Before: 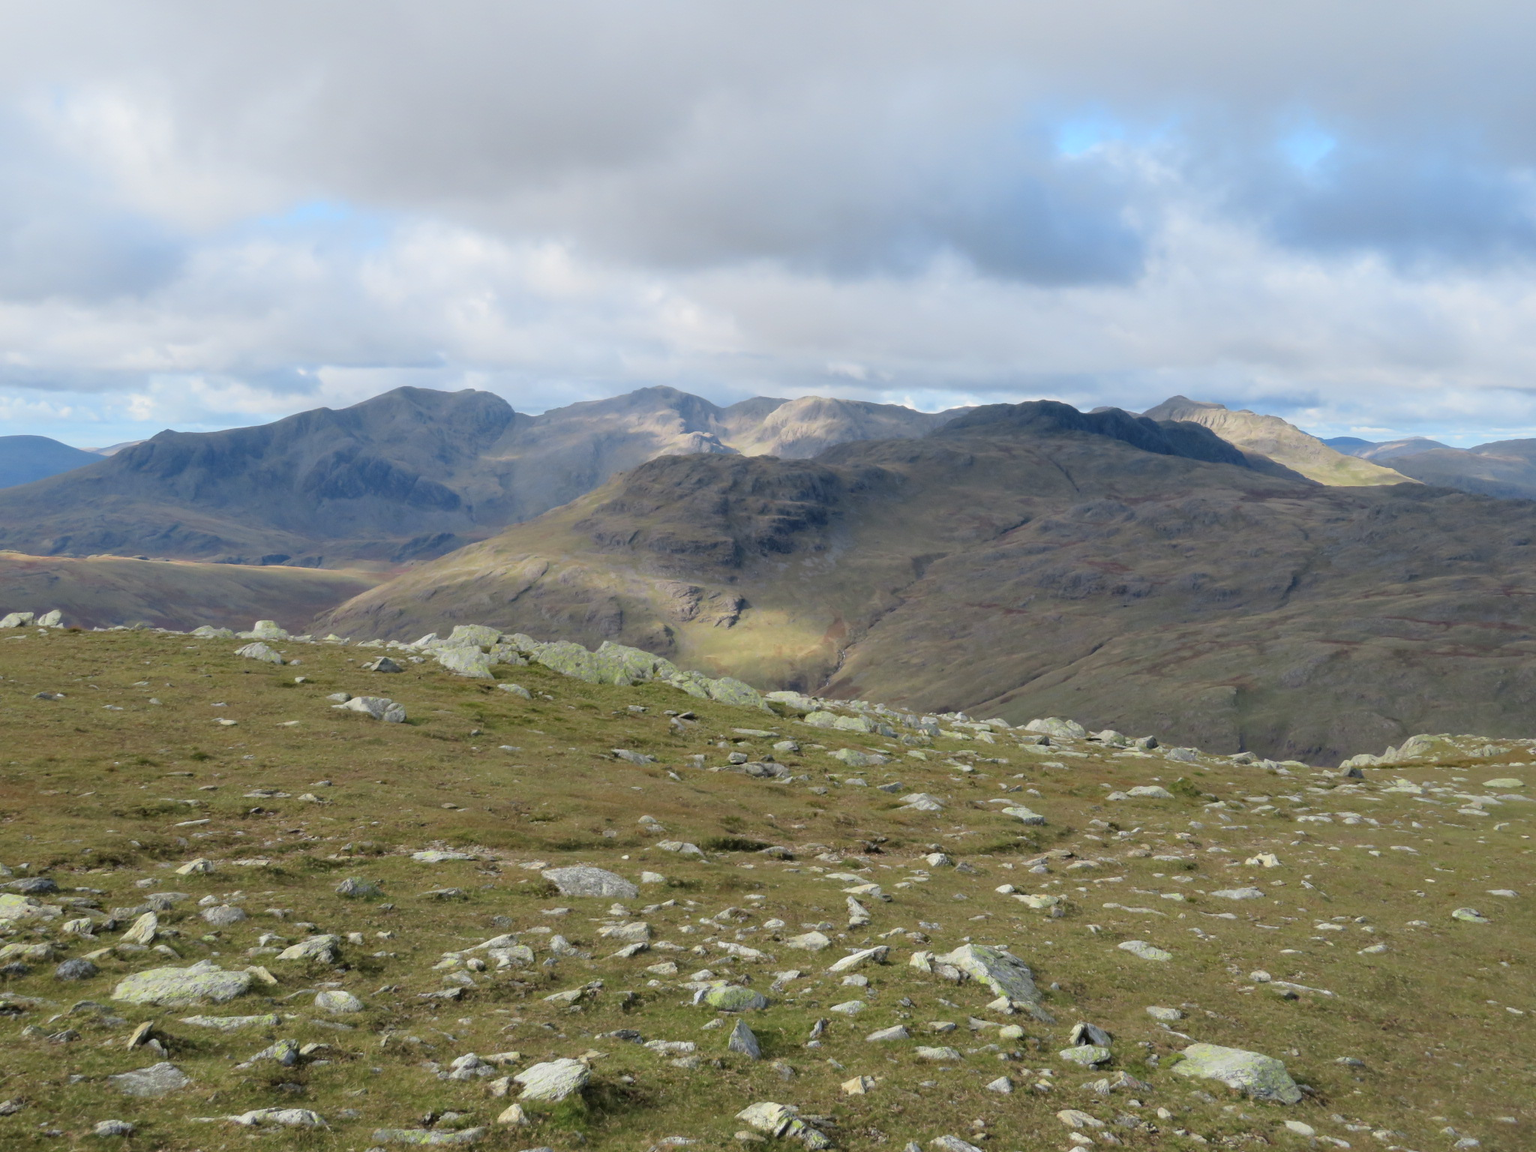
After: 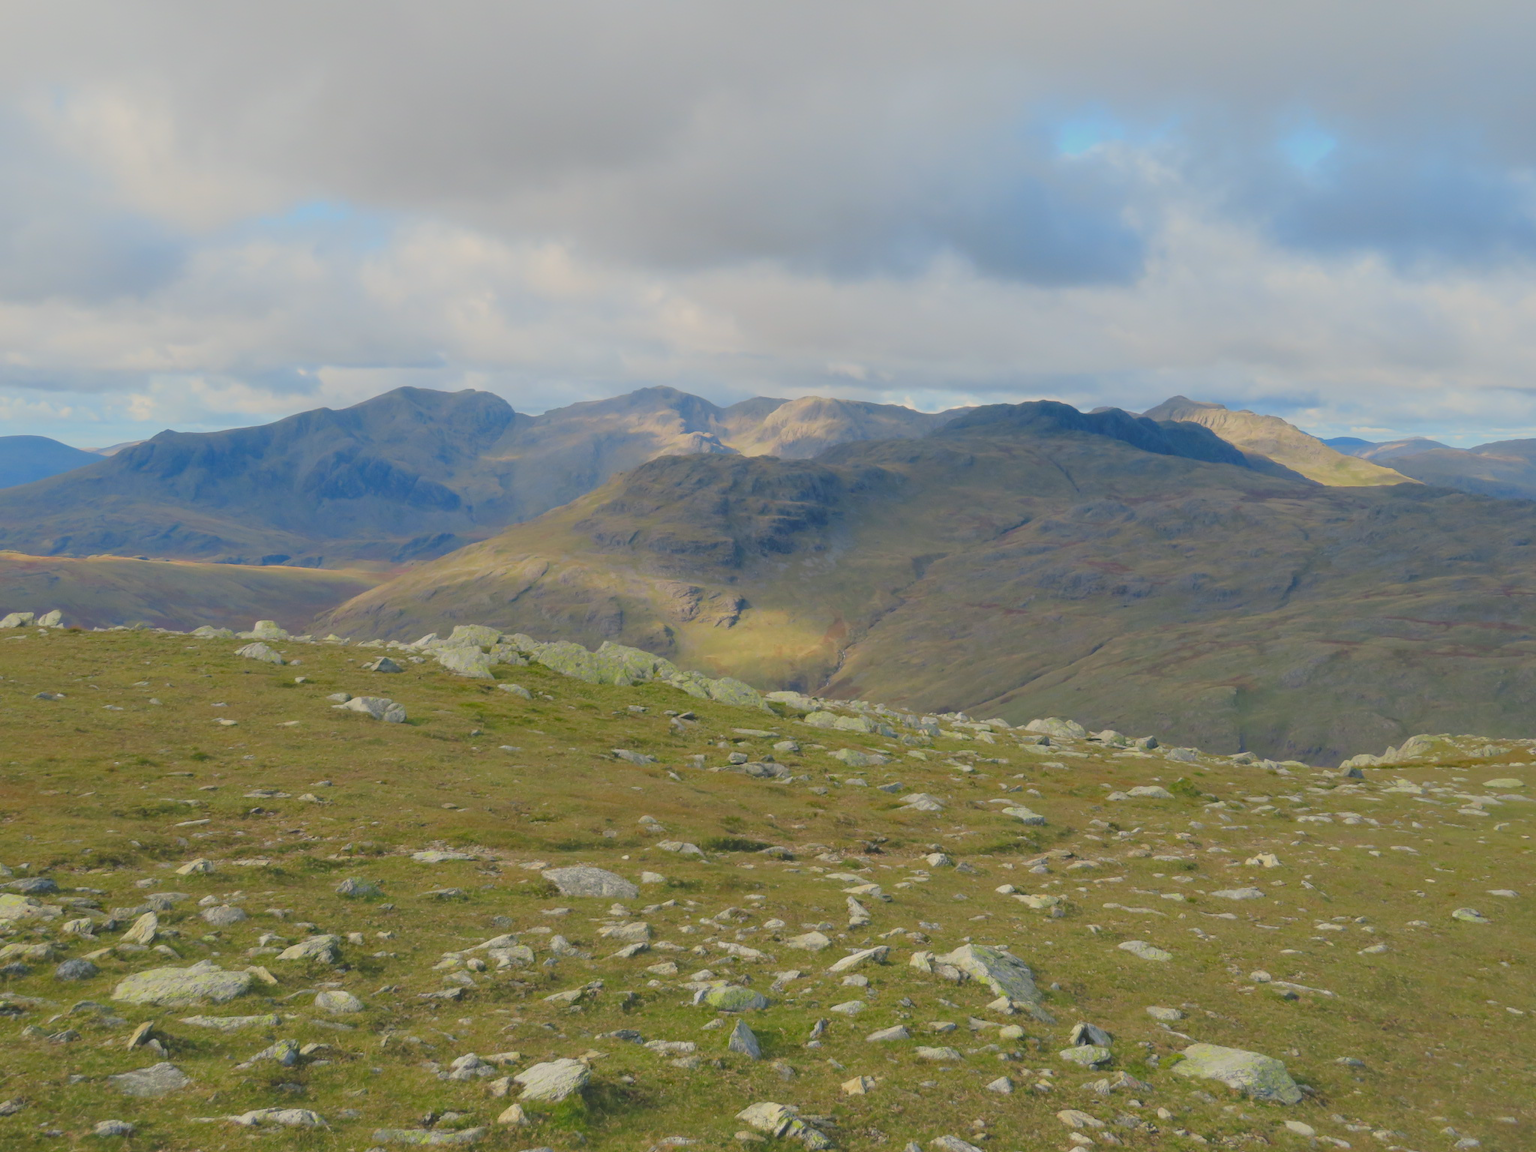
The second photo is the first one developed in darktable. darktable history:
contrast brightness saturation: contrast -0.28
color balance rgb: shadows lift › chroma 2%, shadows lift › hue 219.6°, power › hue 313.2°, highlights gain › chroma 3%, highlights gain › hue 75.6°, global offset › luminance 0.5%, perceptual saturation grading › global saturation 15.33%, perceptual saturation grading › highlights -19.33%, perceptual saturation grading › shadows 20%, global vibrance 20%
